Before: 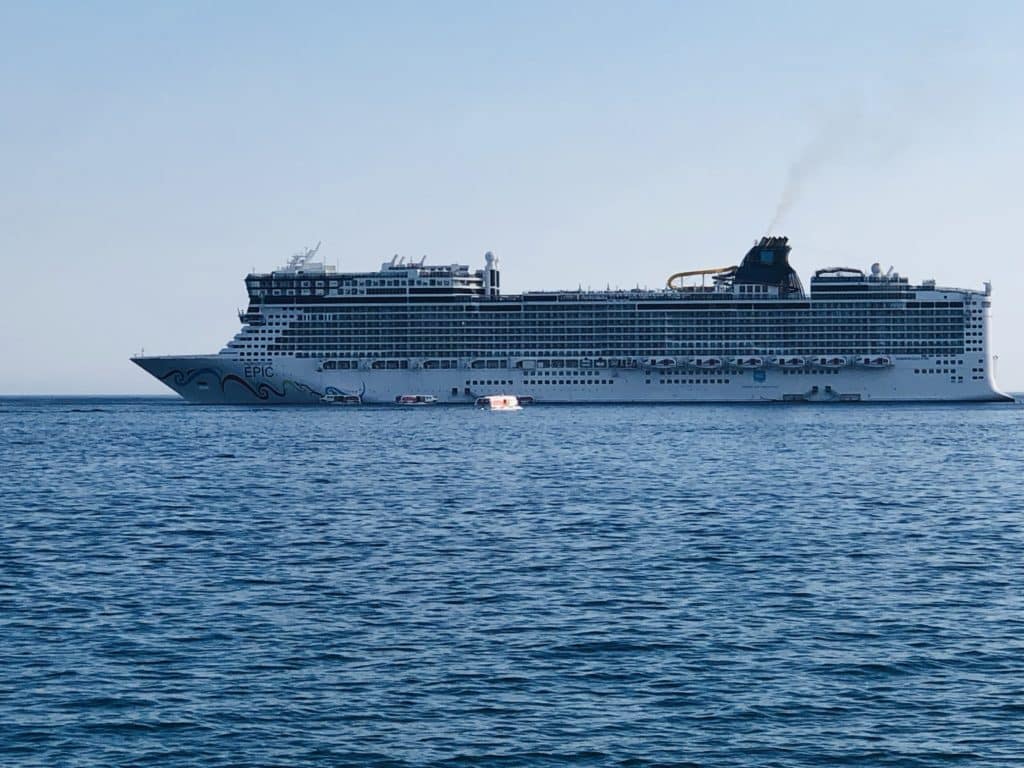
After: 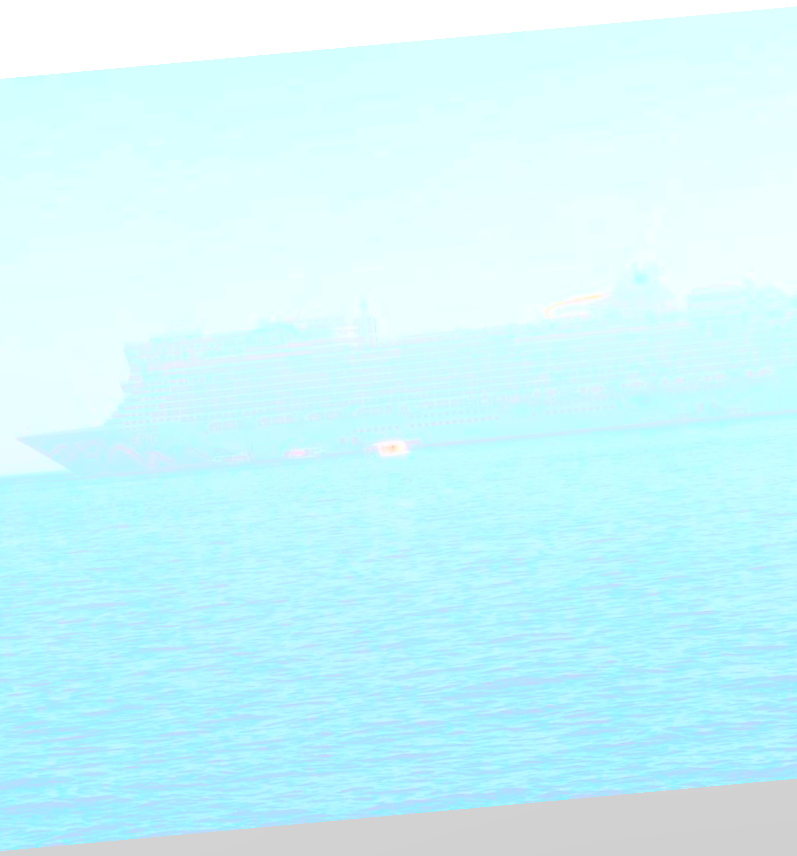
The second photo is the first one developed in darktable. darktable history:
crop: left 13.443%, right 13.31%
rotate and perspective: rotation -5.2°, automatic cropping off
color balance: input saturation 134.34%, contrast -10.04%, contrast fulcrum 19.67%, output saturation 133.51%
local contrast: on, module defaults
bloom: size 85%, threshold 5%, strength 85%
